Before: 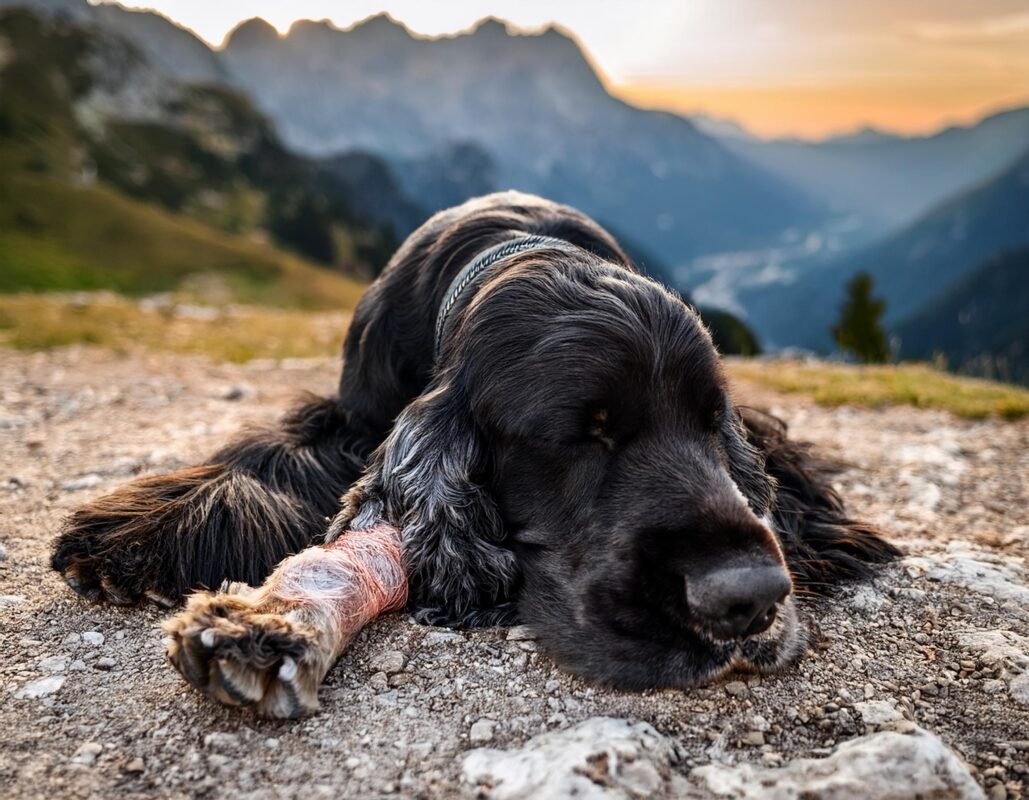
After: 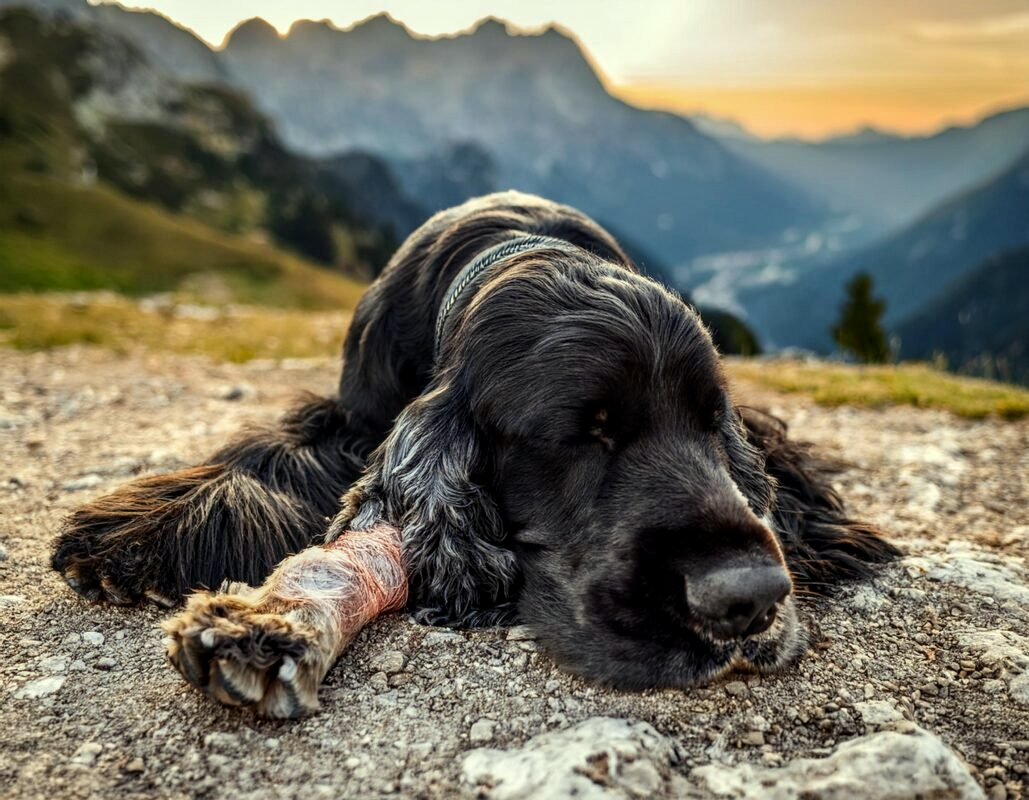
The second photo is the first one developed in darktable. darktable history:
color correction: highlights a* -5.67, highlights b* 10.93
local contrast: on, module defaults
